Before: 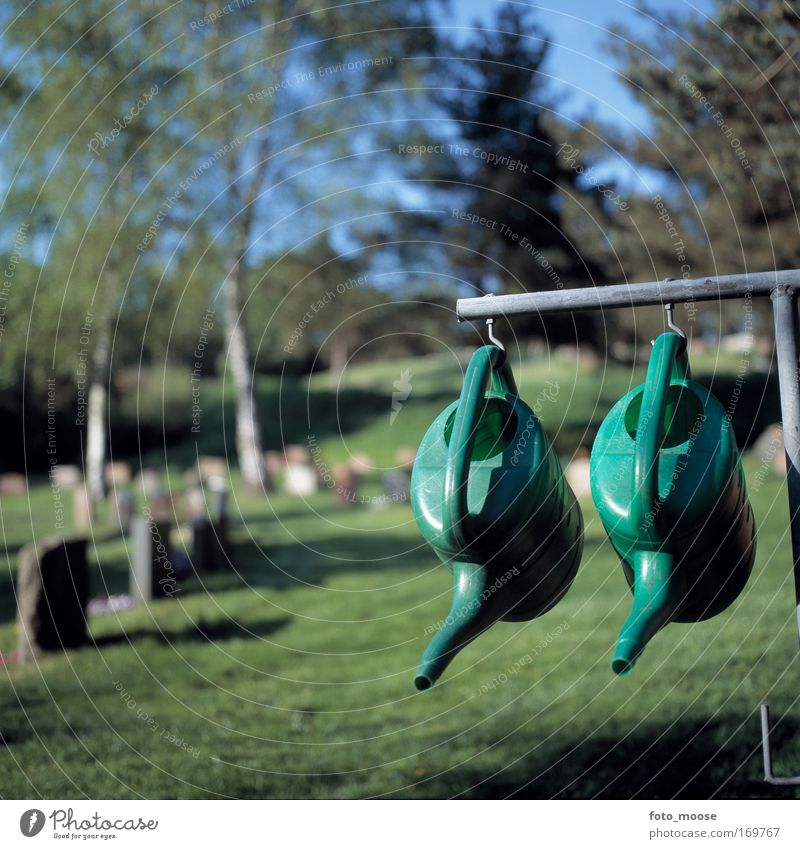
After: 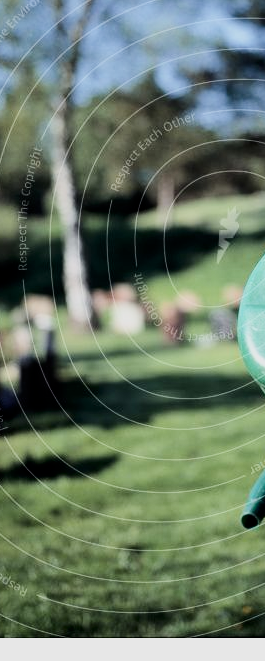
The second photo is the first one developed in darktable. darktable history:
exposure: exposure 0.299 EV, compensate highlight preservation false
crop and rotate: left 21.748%, top 19.088%, right 45.043%, bottom 2.968%
contrast brightness saturation: contrast 0.285
filmic rgb: black relative exposure -6.16 EV, white relative exposure 6.96 EV, hardness 2.25
